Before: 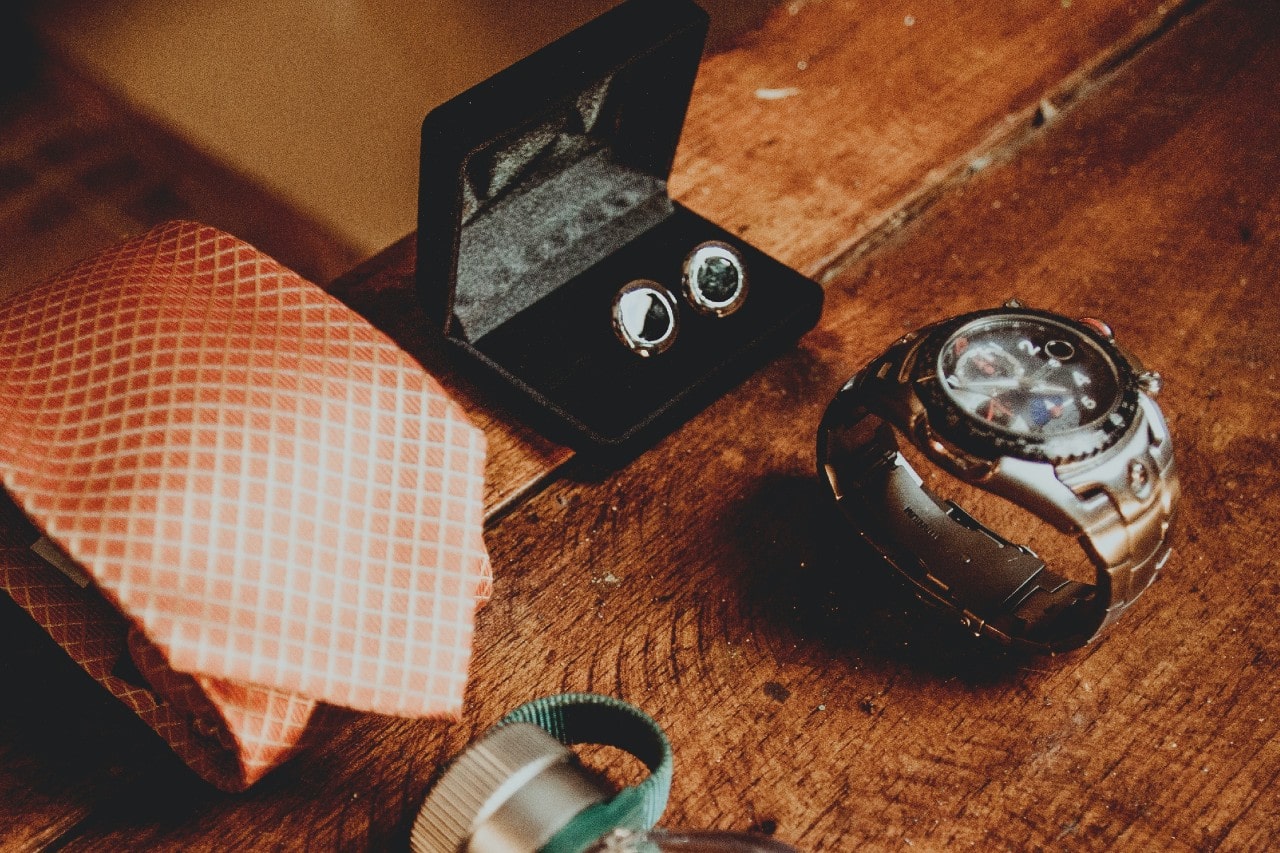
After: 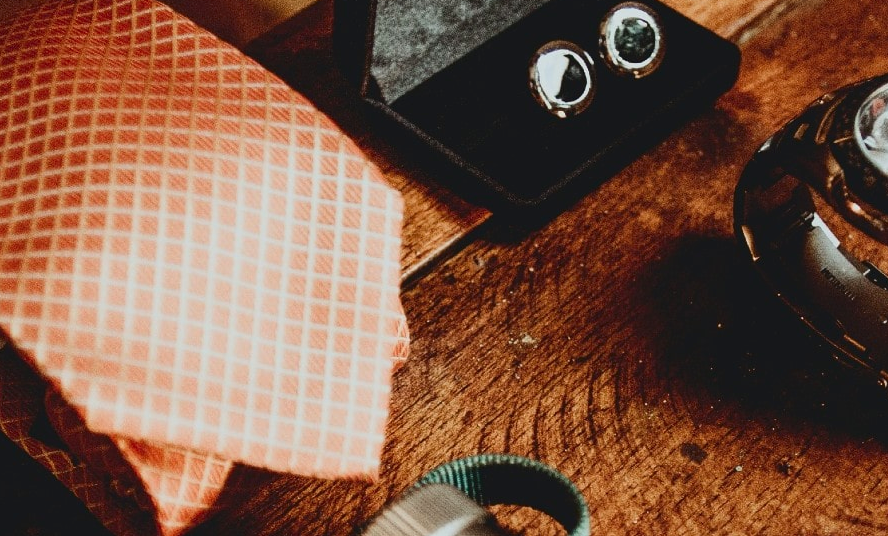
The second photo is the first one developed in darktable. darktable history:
crop: left 6.56%, top 28.028%, right 23.997%, bottom 9.081%
contrast brightness saturation: contrast 0.154, brightness -0.014, saturation 0.101
